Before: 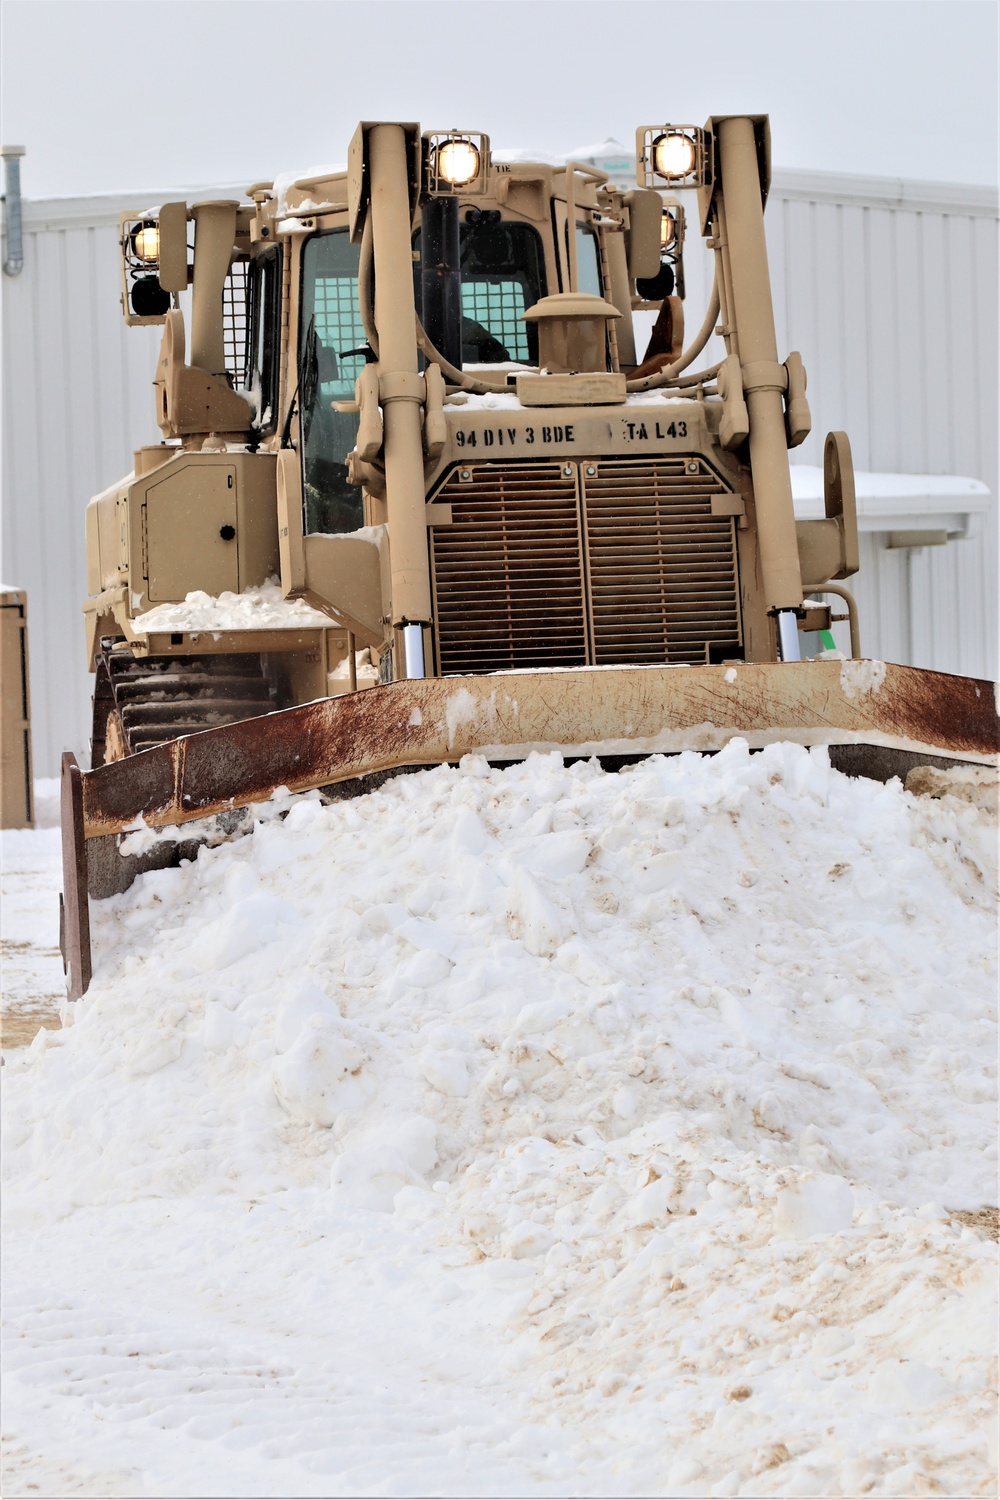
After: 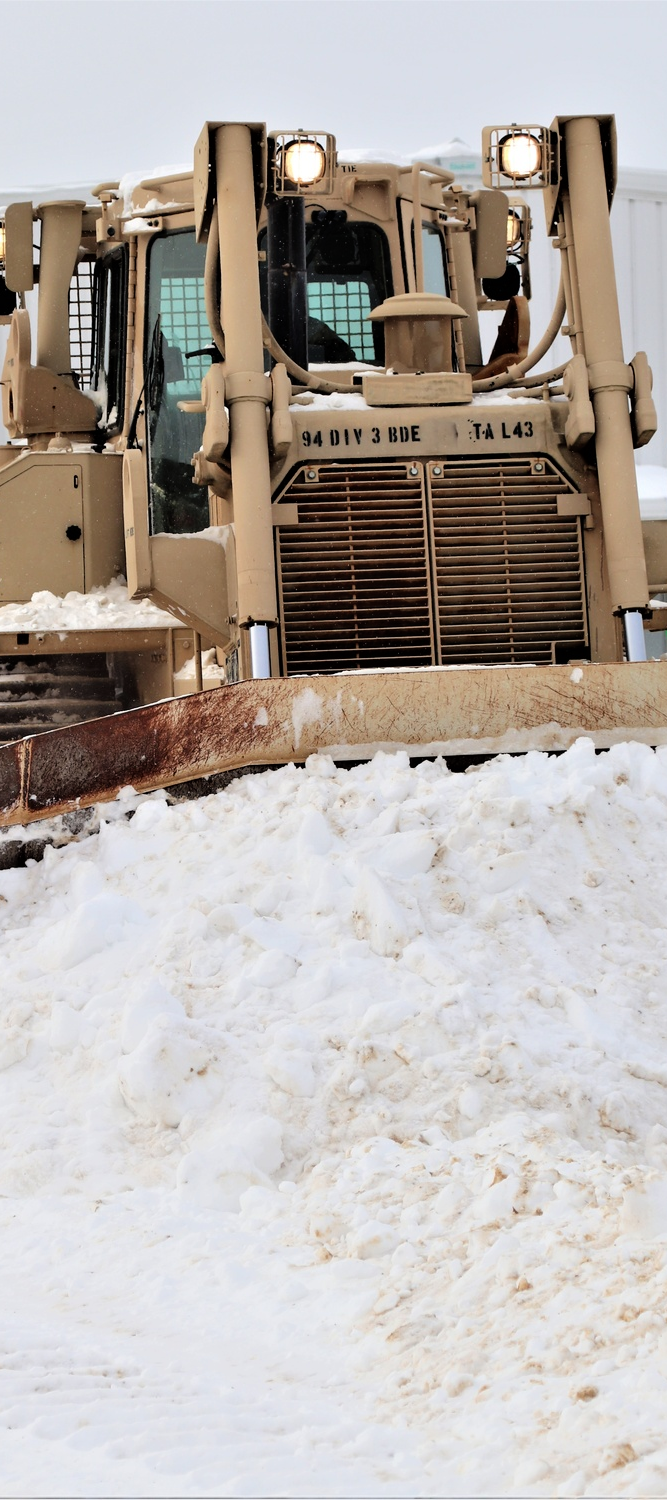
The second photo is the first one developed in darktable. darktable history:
crop and rotate: left 15.446%, right 17.836%
rgb curve: curves: ch0 [(0, 0) (0.136, 0.078) (0.262, 0.245) (0.414, 0.42) (1, 1)], compensate middle gray true, preserve colors basic power
